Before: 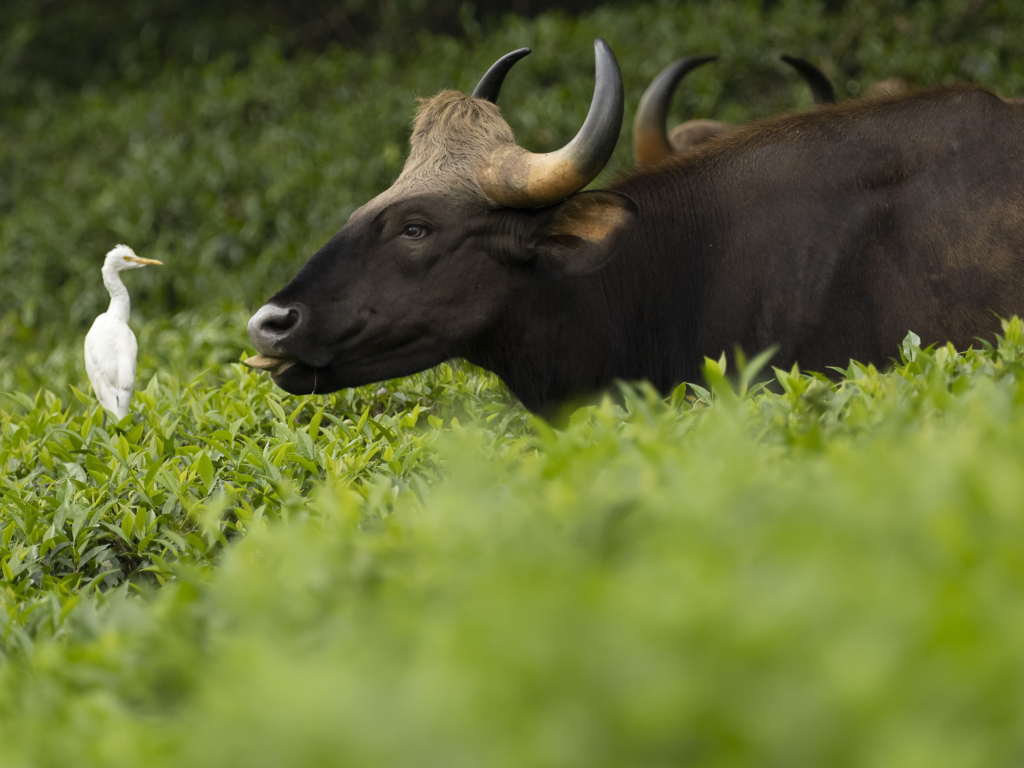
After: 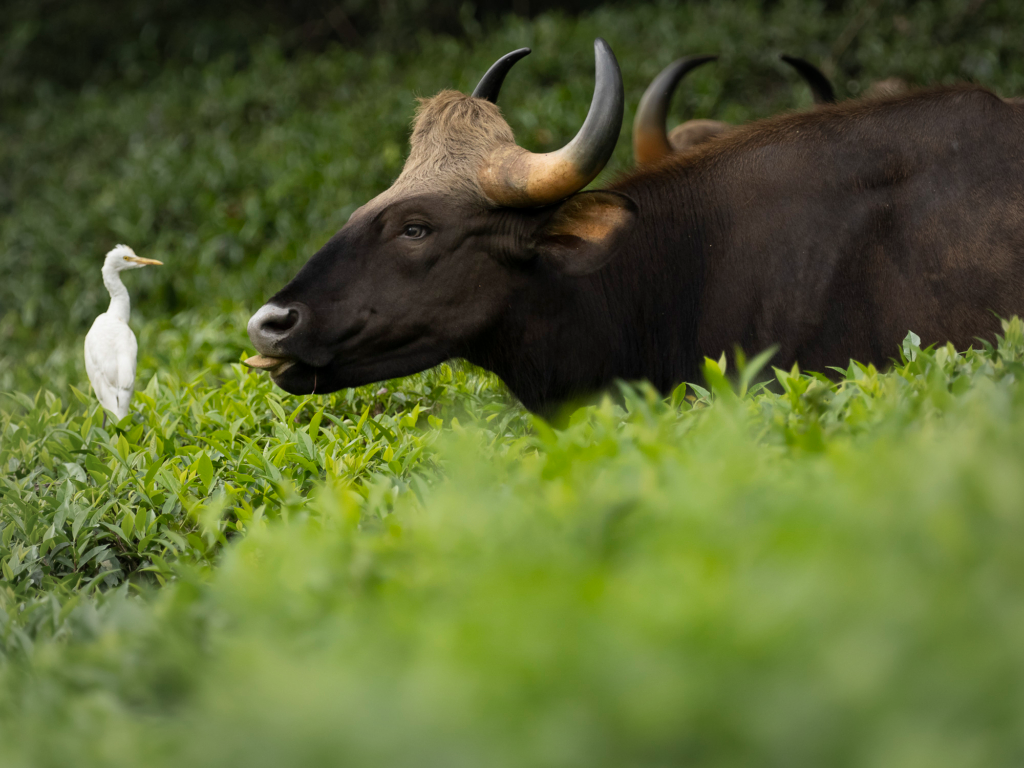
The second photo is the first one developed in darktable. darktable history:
vignetting: fall-off start 66.79%, fall-off radius 39.65%, brightness -0.18, saturation -0.31, automatic ratio true, width/height ratio 0.675
